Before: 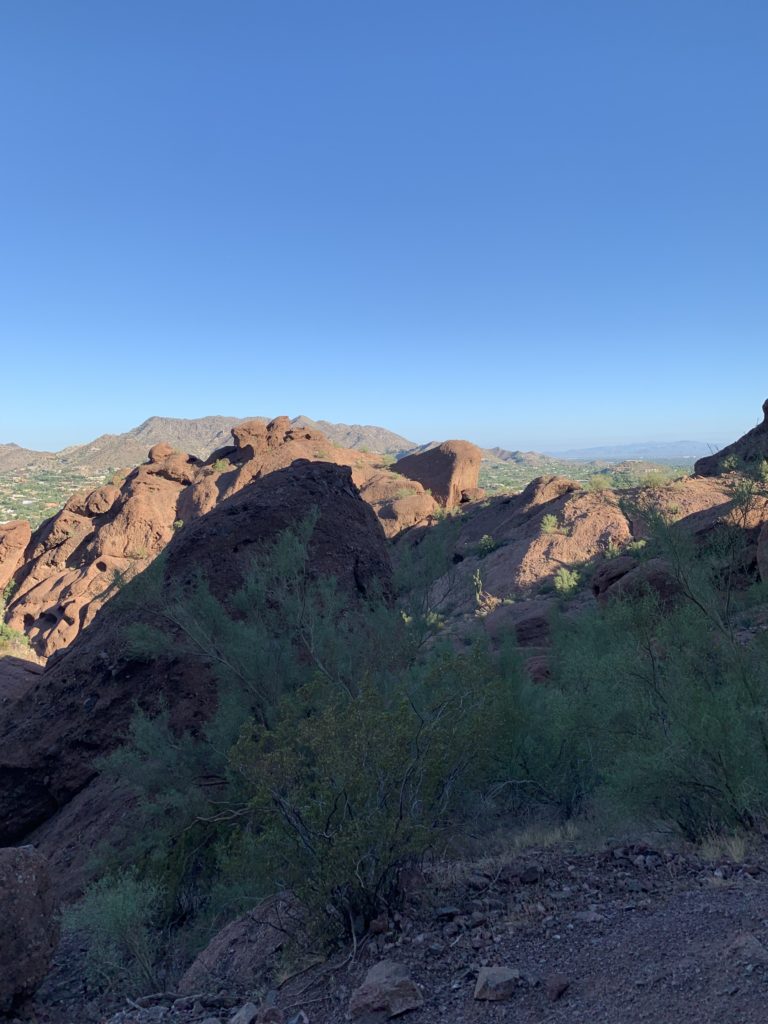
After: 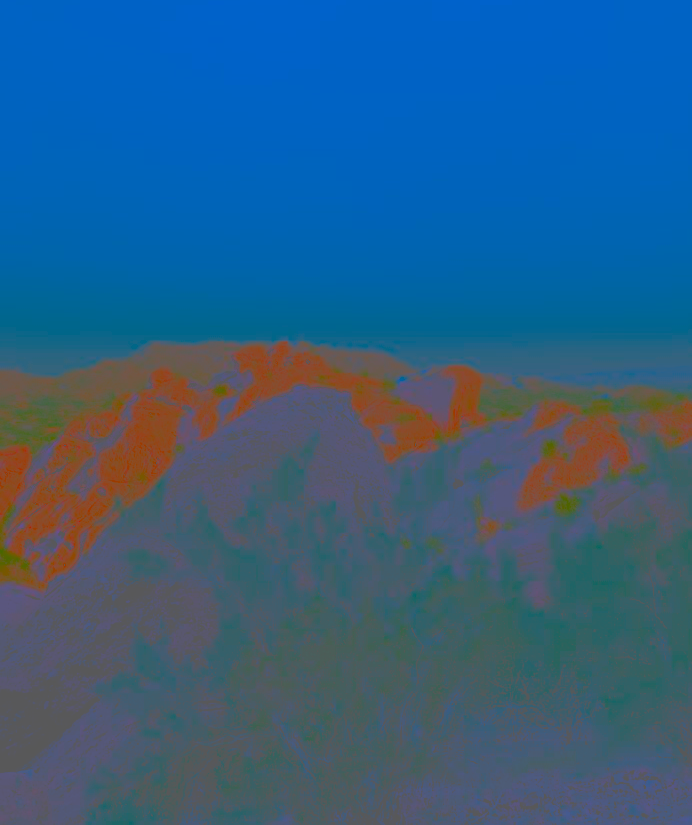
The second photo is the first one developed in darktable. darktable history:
crop: top 7.392%, right 9.855%, bottom 12.04%
filmic rgb: black relative exposure -6.16 EV, white relative exposure 6.97 EV, hardness 2.26
sharpen: on, module defaults
shadows and highlights: radius 331.94, shadows 54.51, highlights -98.08, compress 94.26%, soften with gaussian
contrast brightness saturation: contrast -0.971, brightness -0.18, saturation 0.756
